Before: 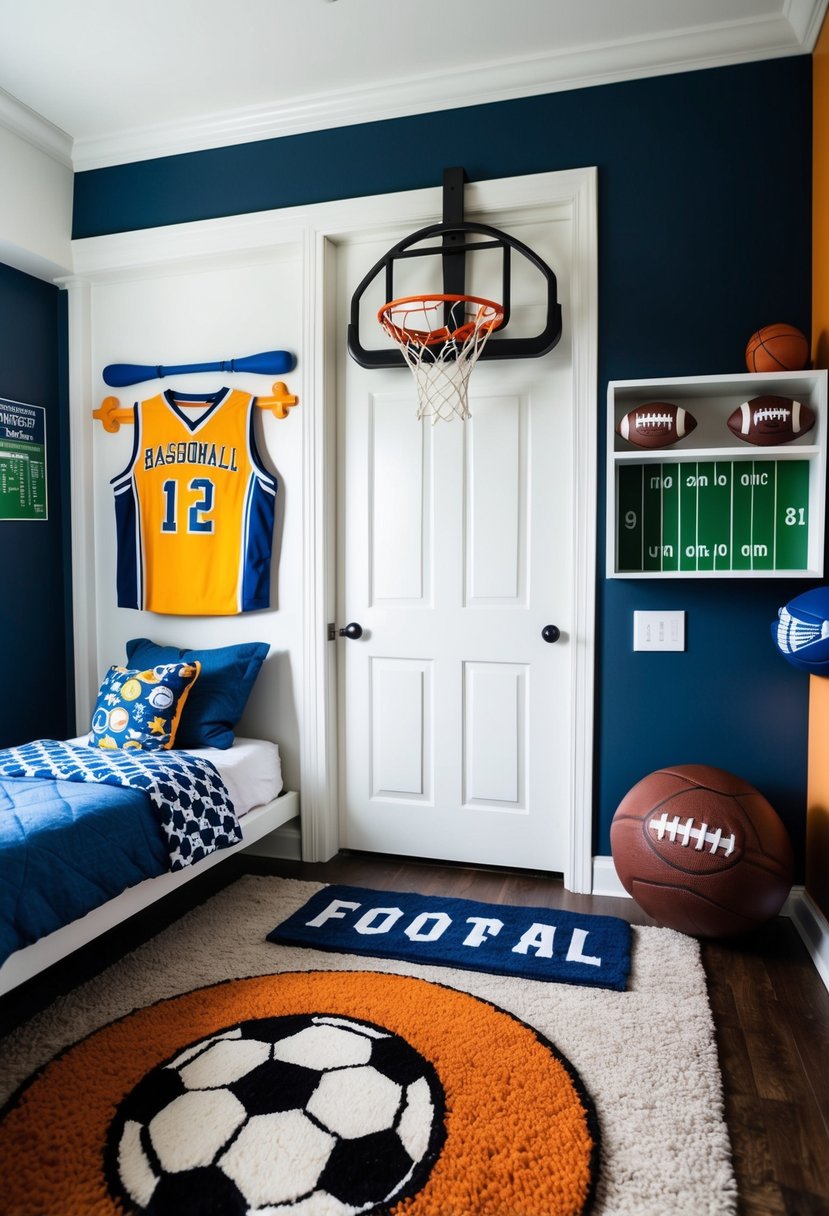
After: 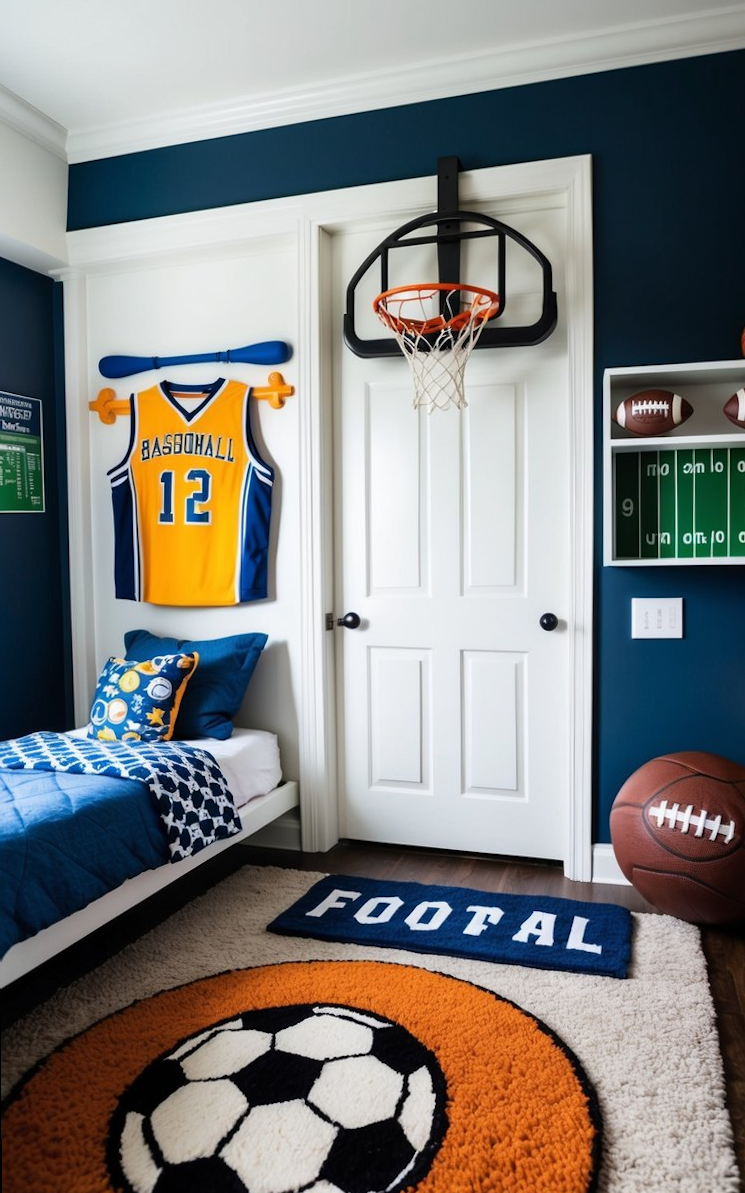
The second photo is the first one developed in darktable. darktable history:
crop: right 9.509%, bottom 0.031%
rotate and perspective: rotation -0.45°, automatic cropping original format, crop left 0.008, crop right 0.992, crop top 0.012, crop bottom 0.988
